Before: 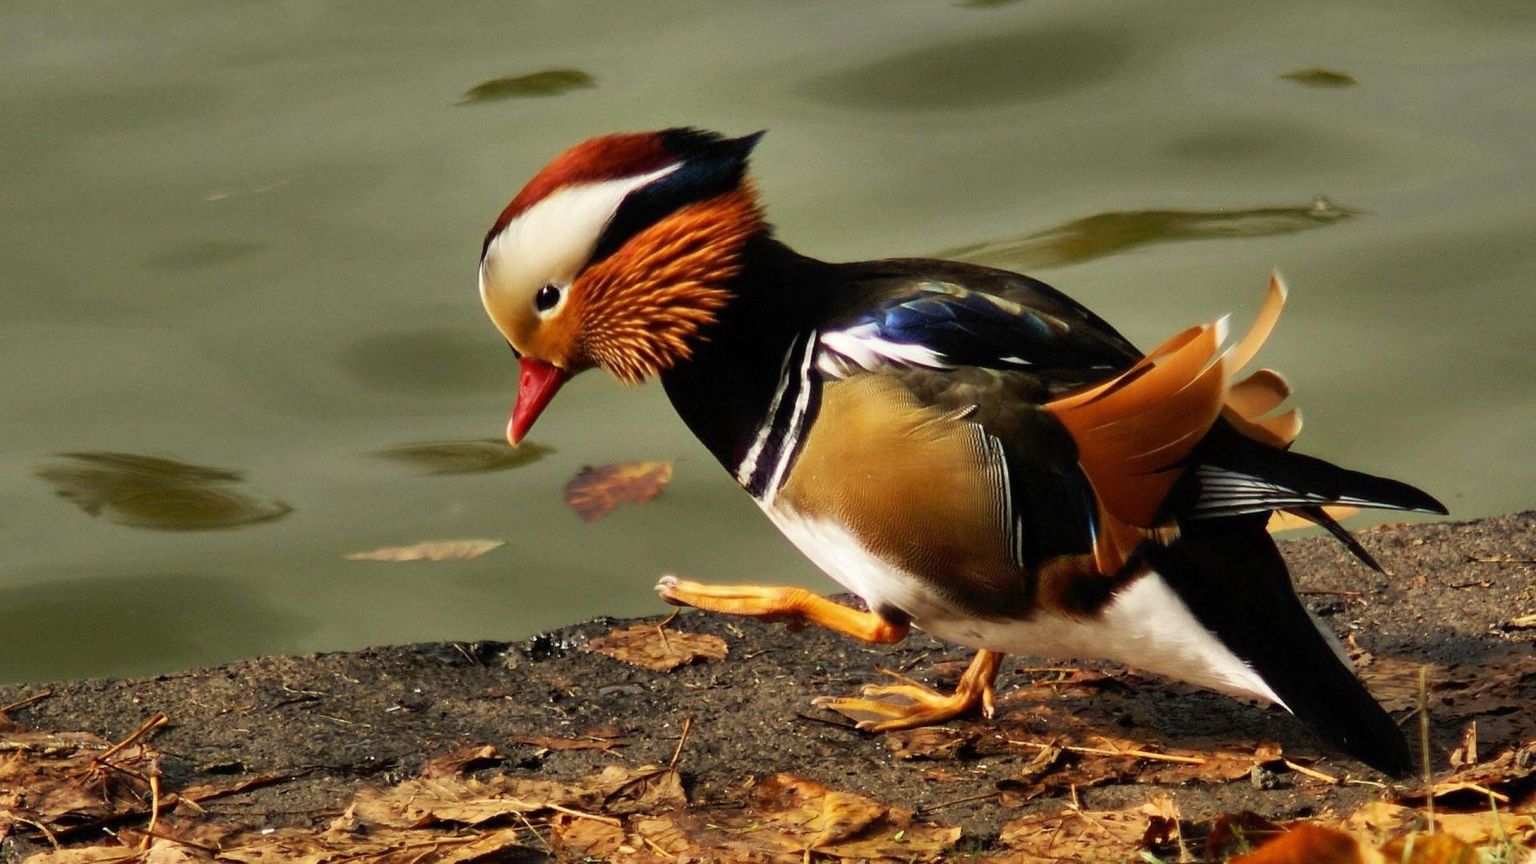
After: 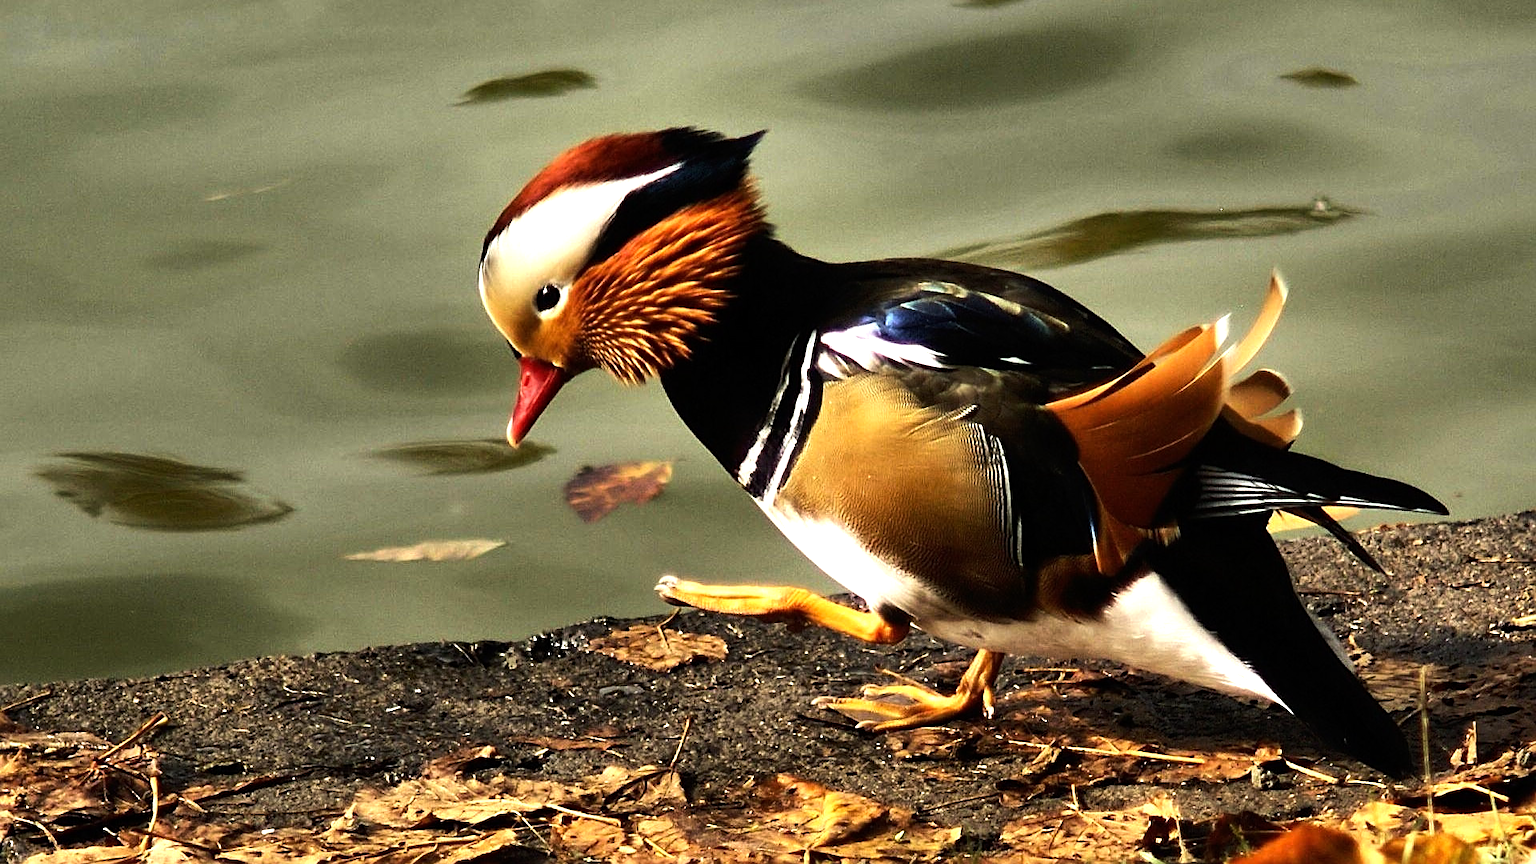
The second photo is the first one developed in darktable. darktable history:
tone equalizer: -8 EV -1.1 EV, -7 EV -0.977 EV, -6 EV -0.875 EV, -5 EV -0.544 EV, -3 EV 0.568 EV, -2 EV 0.844 EV, -1 EV 0.991 EV, +0 EV 1.07 EV, edges refinement/feathering 500, mask exposure compensation -1.57 EV, preserve details no
sharpen: on, module defaults
